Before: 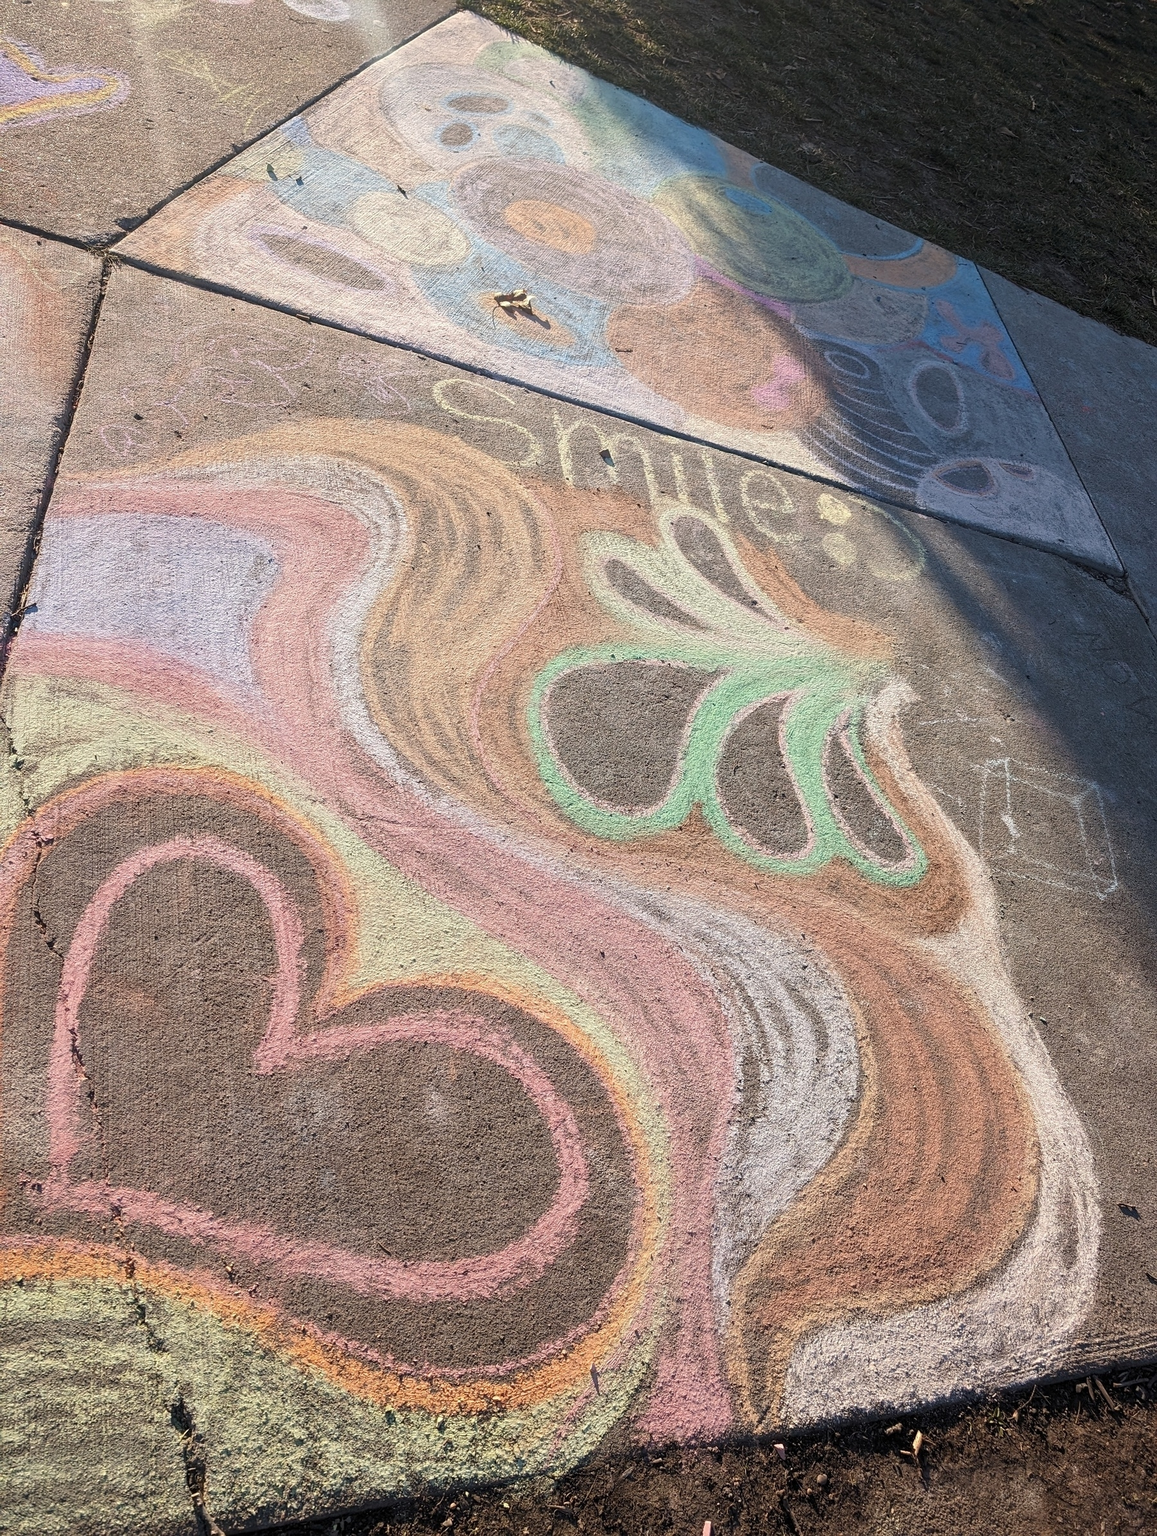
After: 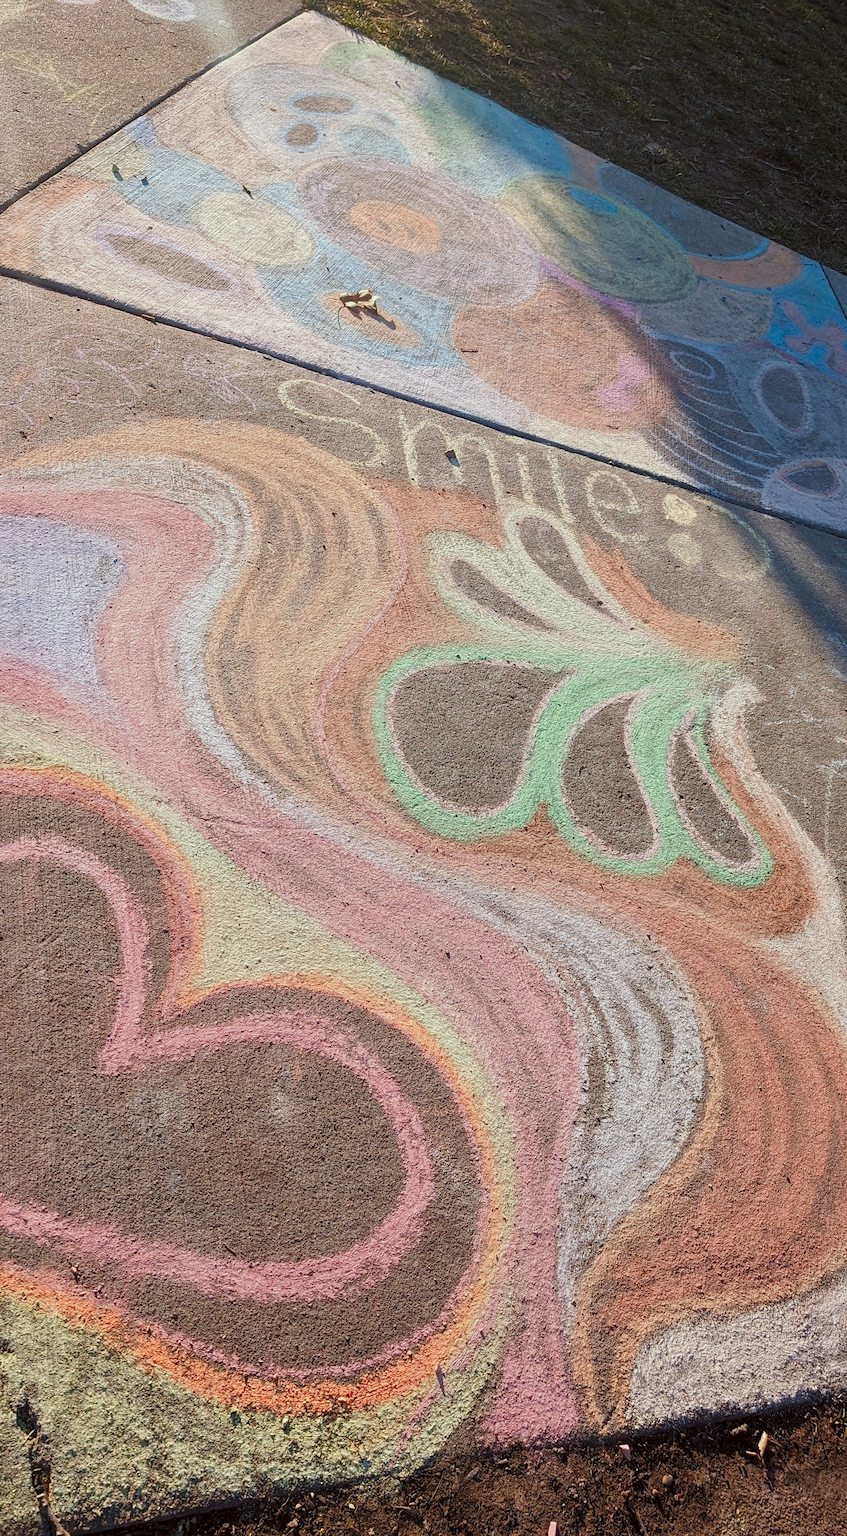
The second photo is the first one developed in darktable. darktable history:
exposure: exposure -0.582 EV, compensate highlight preservation false
color balance rgb: perceptual saturation grading › global saturation 20%, perceptual saturation grading › highlights -50%, perceptual saturation grading › shadows 30%, perceptual brilliance grading › global brilliance 10%, perceptual brilliance grading › shadows 15%
crop: left 13.443%, right 13.31%
color zones: curves: ch1 [(0.239, 0.552) (0.75, 0.5)]; ch2 [(0.25, 0.462) (0.749, 0.457)], mix 25.94%
color correction: highlights a* -2.73, highlights b* -2.09, shadows a* 2.41, shadows b* 2.73
